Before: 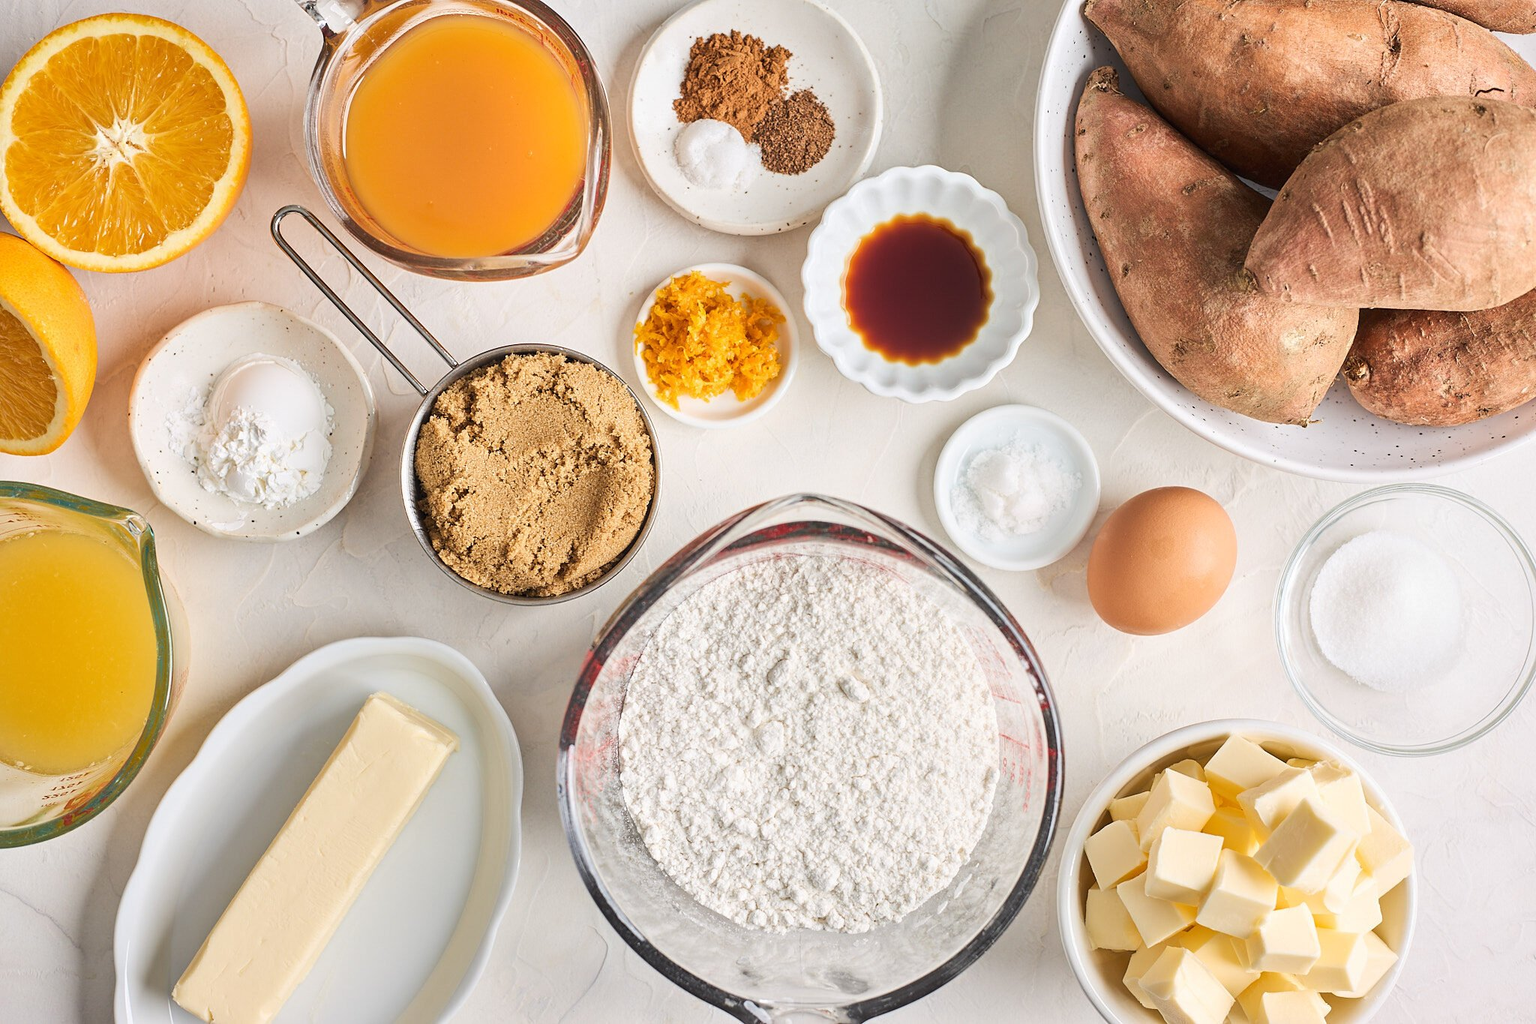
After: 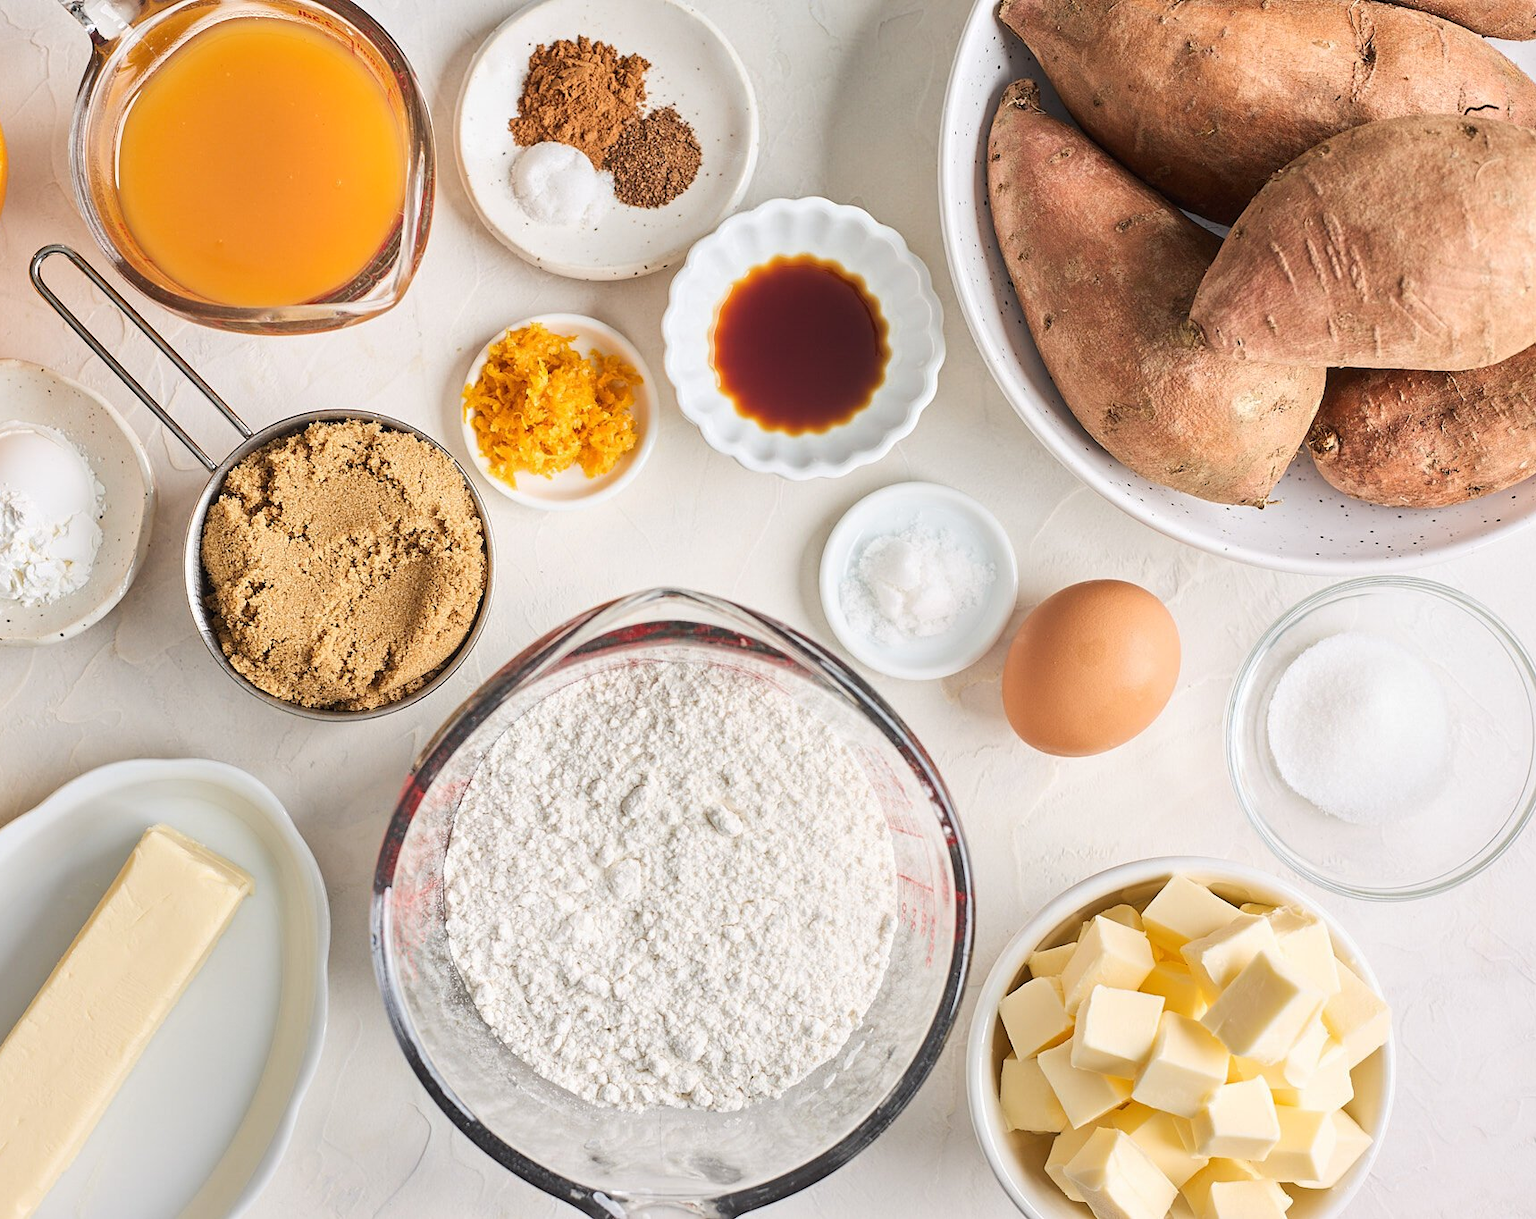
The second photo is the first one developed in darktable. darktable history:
tone equalizer: on, module defaults
crop: left 16.027%
